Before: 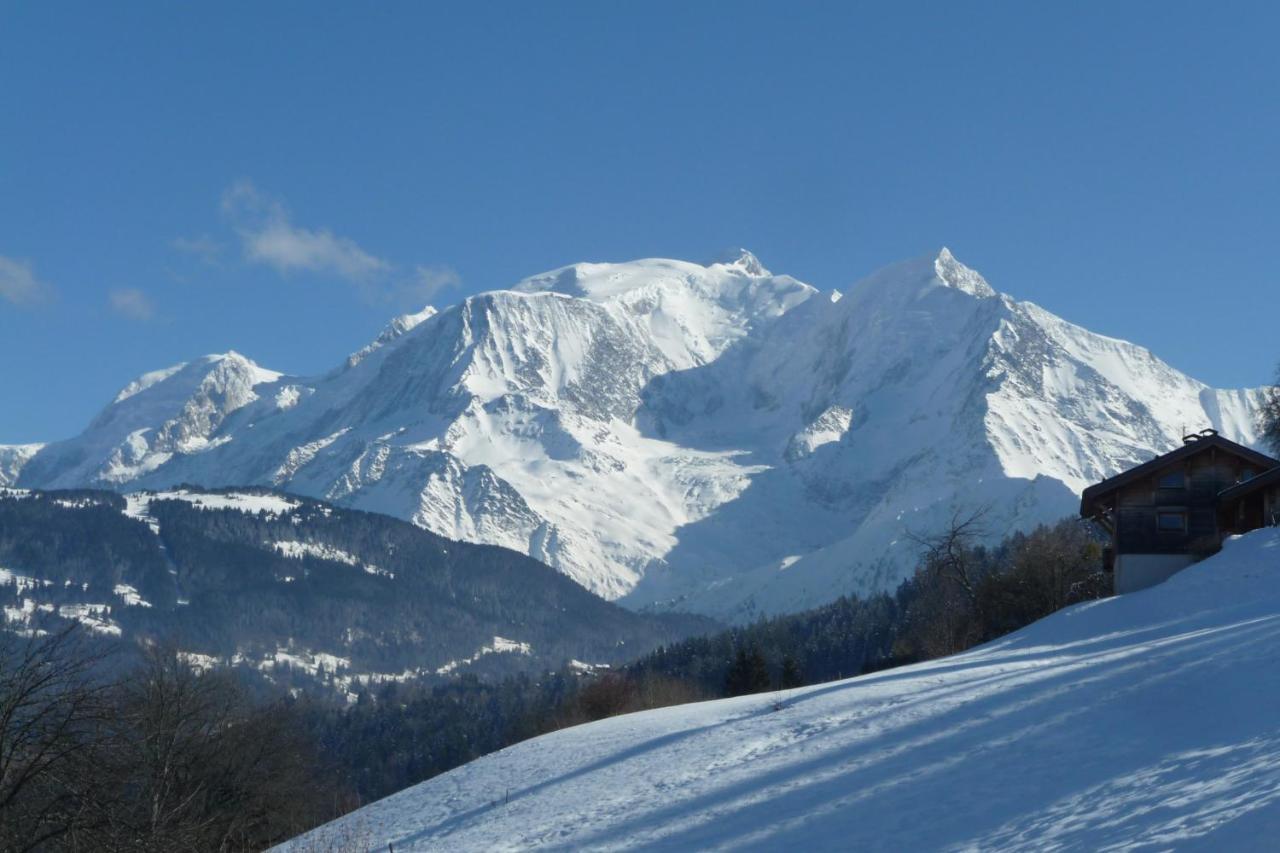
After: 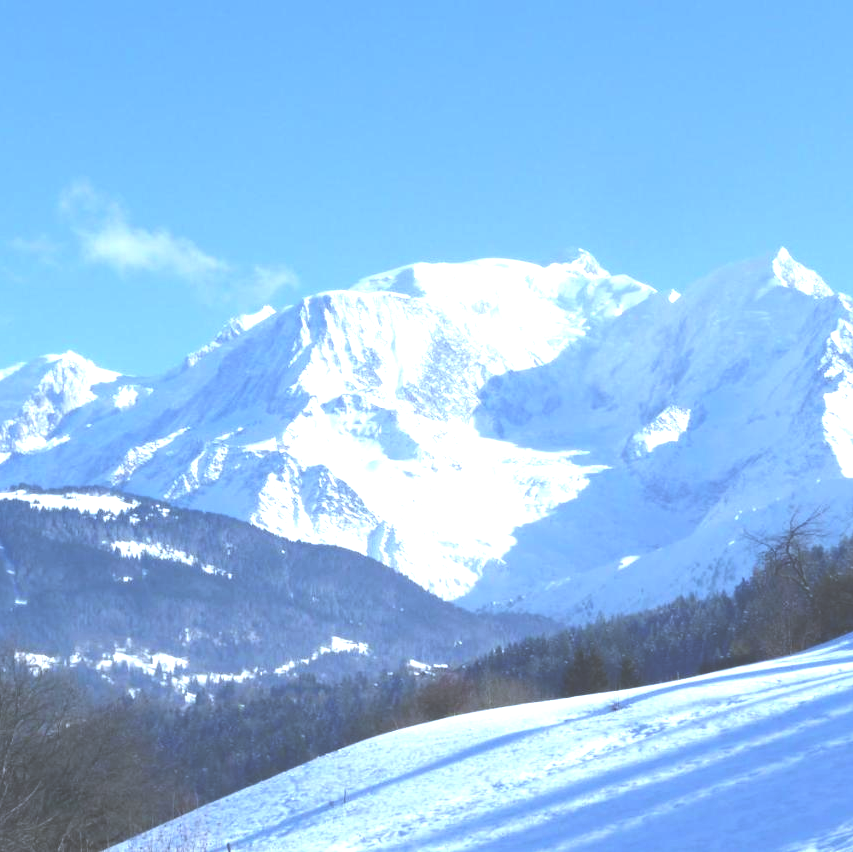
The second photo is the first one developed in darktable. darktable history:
white balance: red 0.948, green 1.02, blue 1.176
exposure: black level correction -0.023, exposure 1.397 EV, compensate highlight preservation false
crop and rotate: left 12.673%, right 20.66%
